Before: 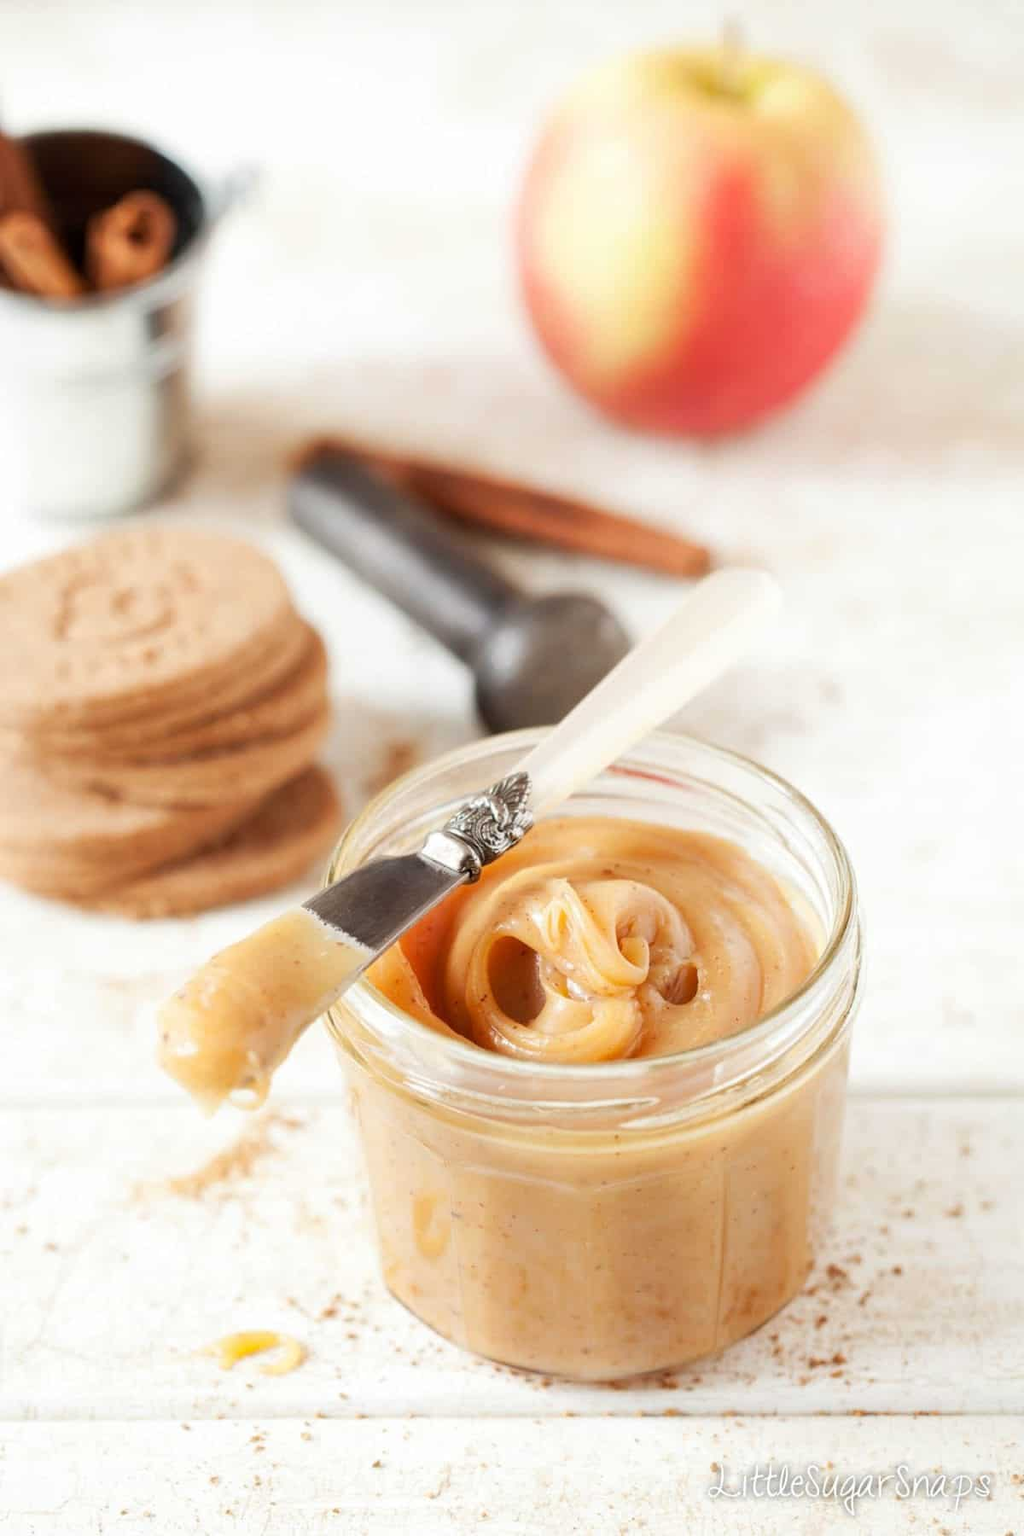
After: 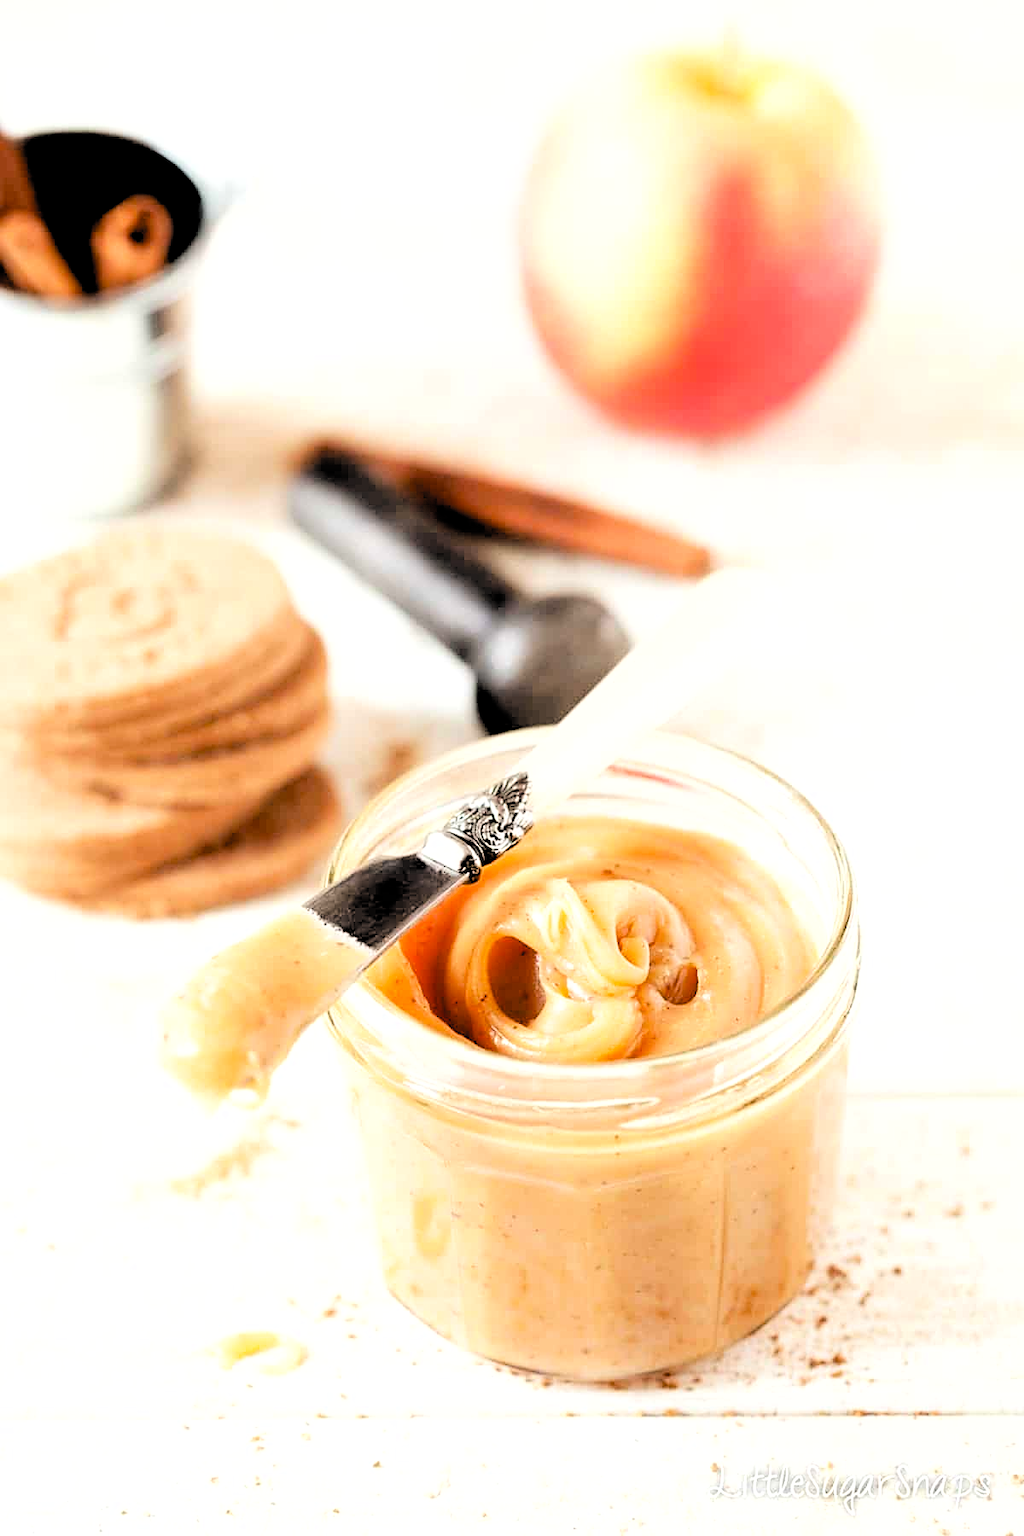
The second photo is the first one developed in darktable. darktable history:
filmic rgb: middle gray luminance 13.55%, black relative exposure -1.97 EV, white relative exposure 3.1 EV, threshold 6 EV, target black luminance 0%, hardness 1.79, latitude 59.23%, contrast 1.728, highlights saturation mix 5%, shadows ↔ highlights balance -37.52%, add noise in highlights 0, color science v3 (2019), use custom middle-gray values true, iterations of high-quality reconstruction 0, contrast in highlights soft, enable highlight reconstruction true
sharpen: on, module defaults
exposure: black level correction 0.016, exposure -0.009 EV, compensate highlight preservation false
